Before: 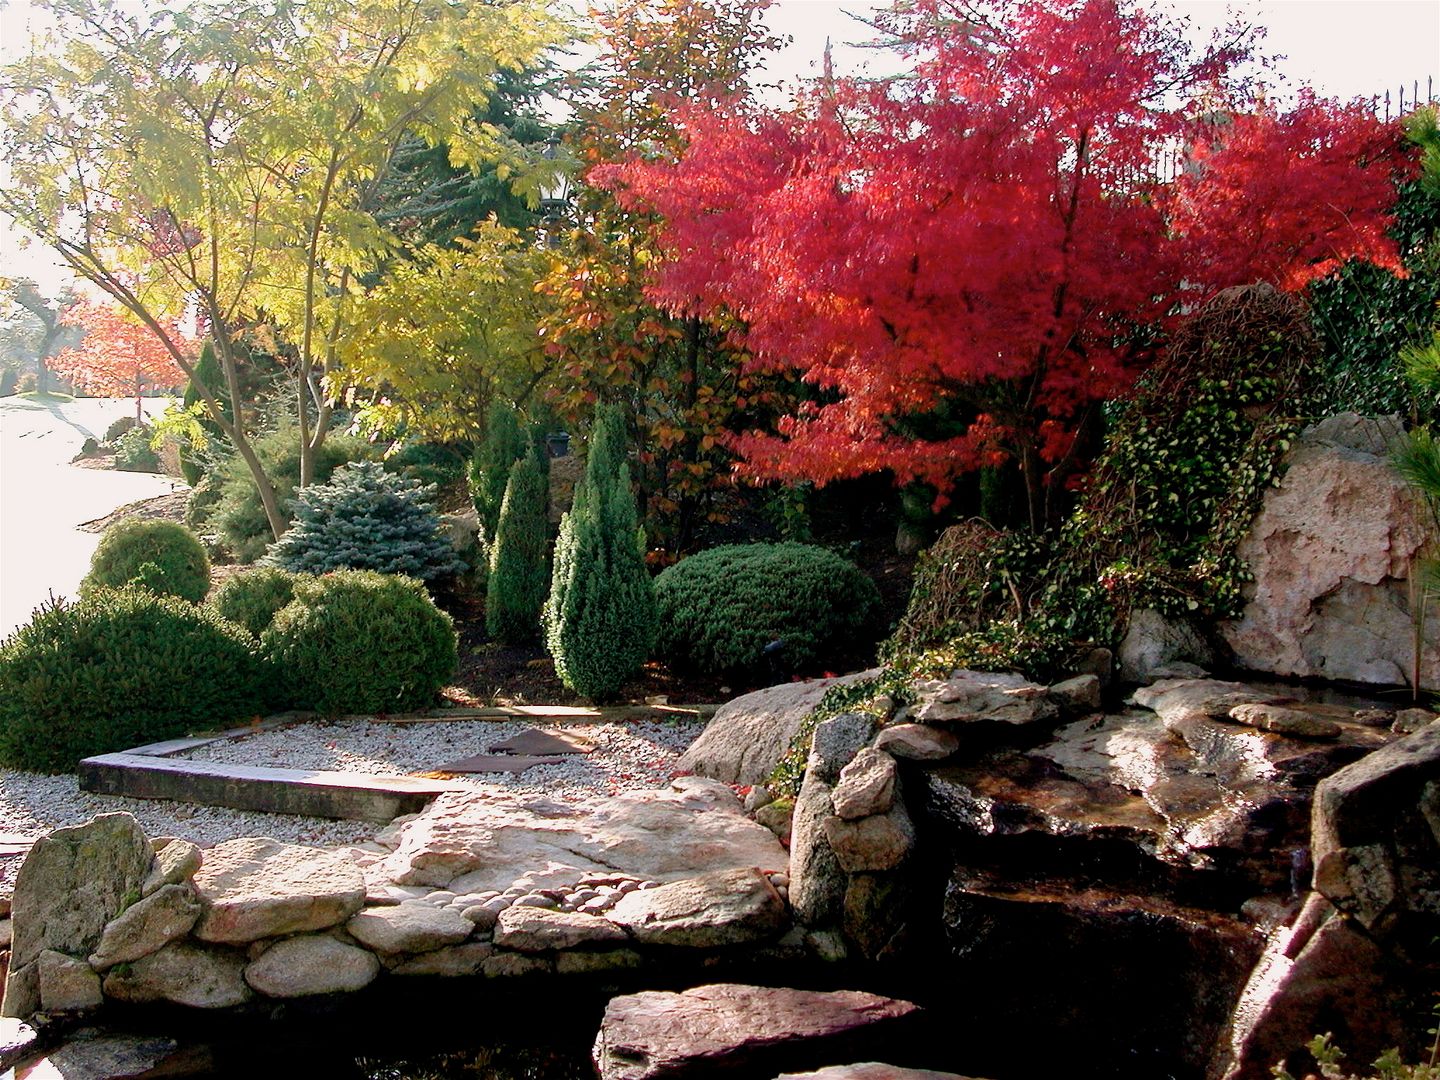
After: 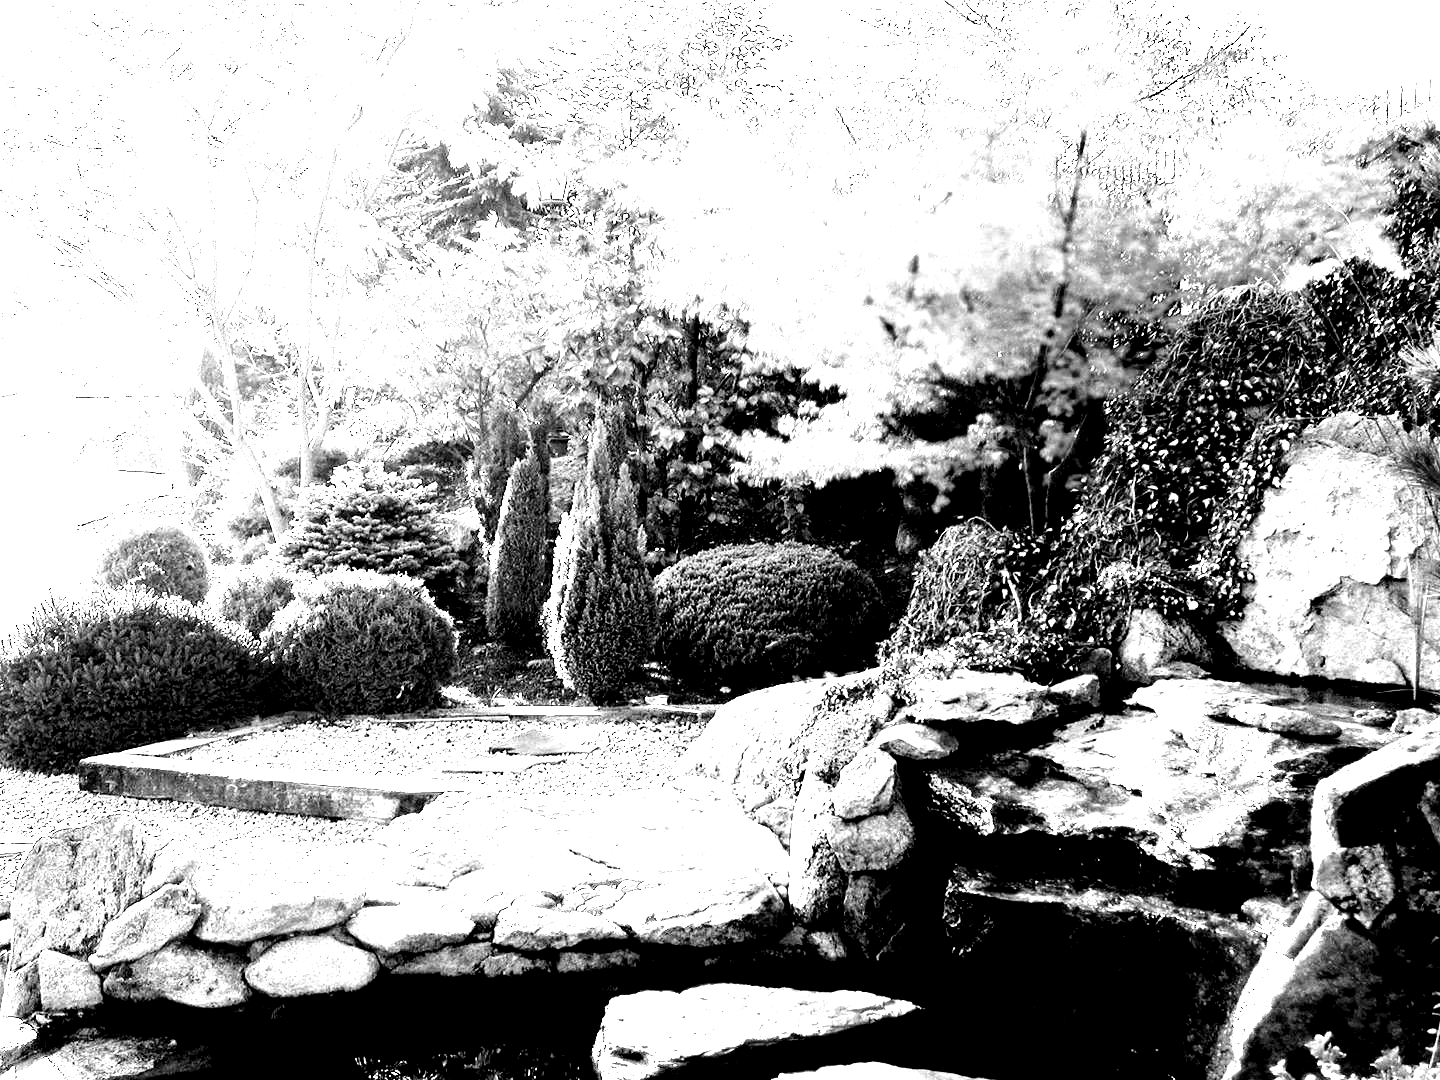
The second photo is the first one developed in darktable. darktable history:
white balance: red 2.421, blue 1.533
exposure: black level correction -0.023, exposure 1.397 EV, compensate highlight preservation false
base curve: curves: ch0 [(0, 0.007) (0.028, 0.063) (0.121, 0.311) (0.46, 0.743) (0.859, 0.957) (1, 1)], preserve colors none
monochrome: size 3.1
color correction: highlights a* 1.12, highlights b* 24.26, shadows a* 15.58, shadows b* 24.26
zone system: zone [-1 ×6, 0.602, -1 ×18]
color zones: curves: ch0 [(0, 0.465) (0.092, 0.596) (0.289, 0.464) (0.429, 0.453) (0.571, 0.464) (0.714, 0.455) (0.857, 0.462) (1, 0.465)]
levels: levels [0.514, 0.759, 1]
